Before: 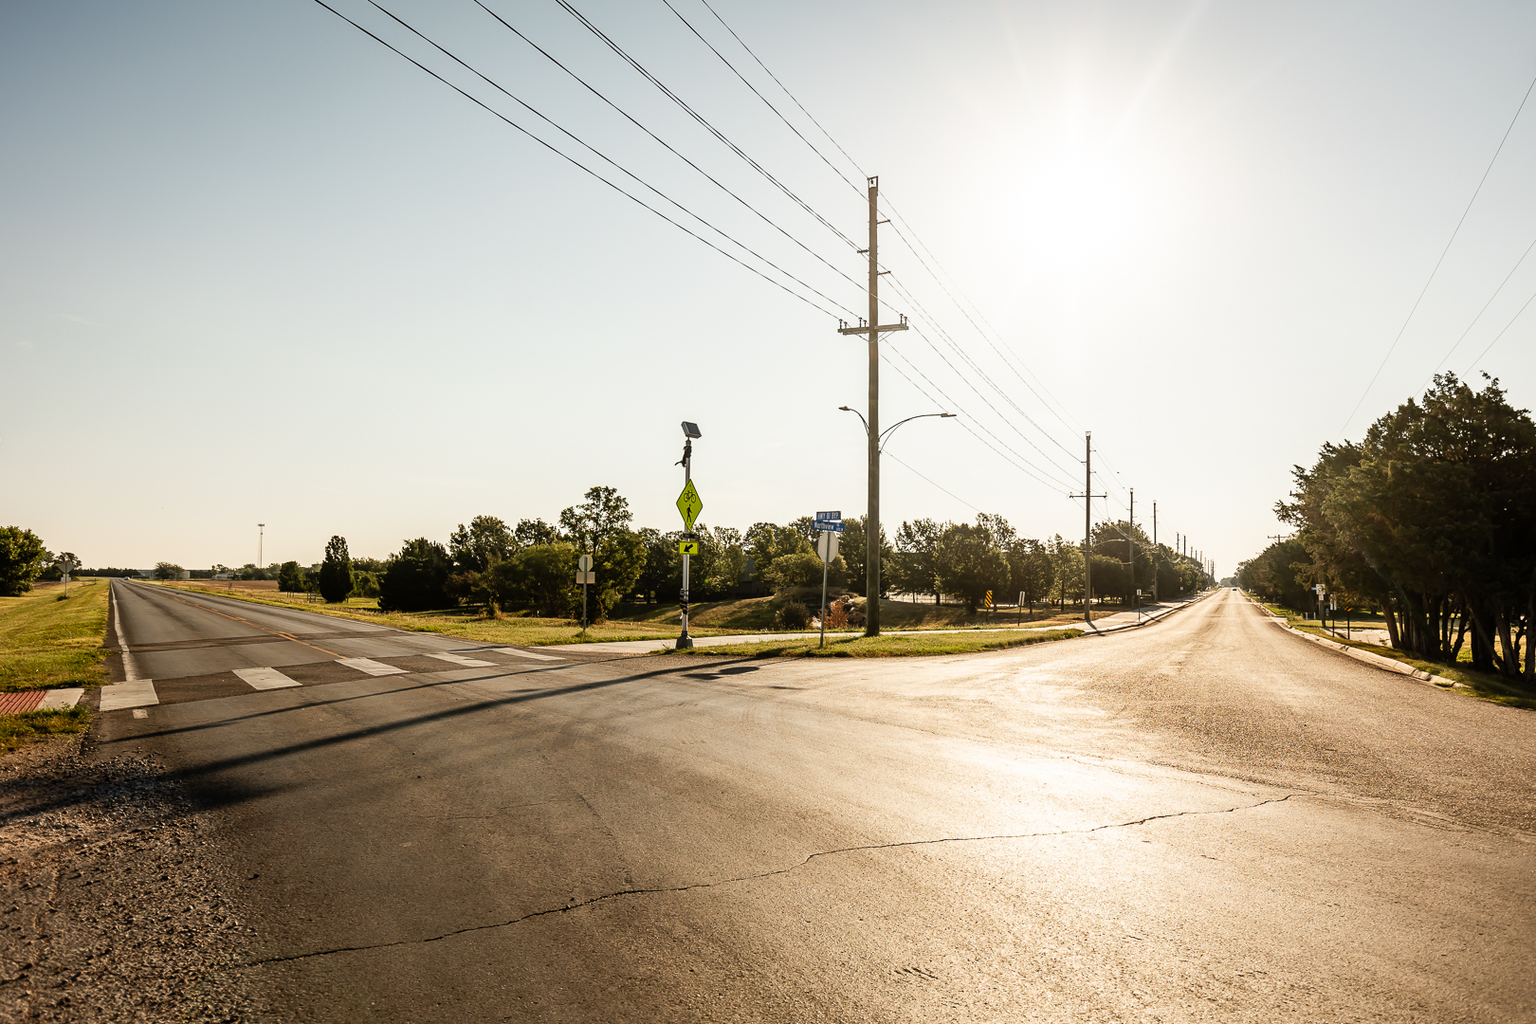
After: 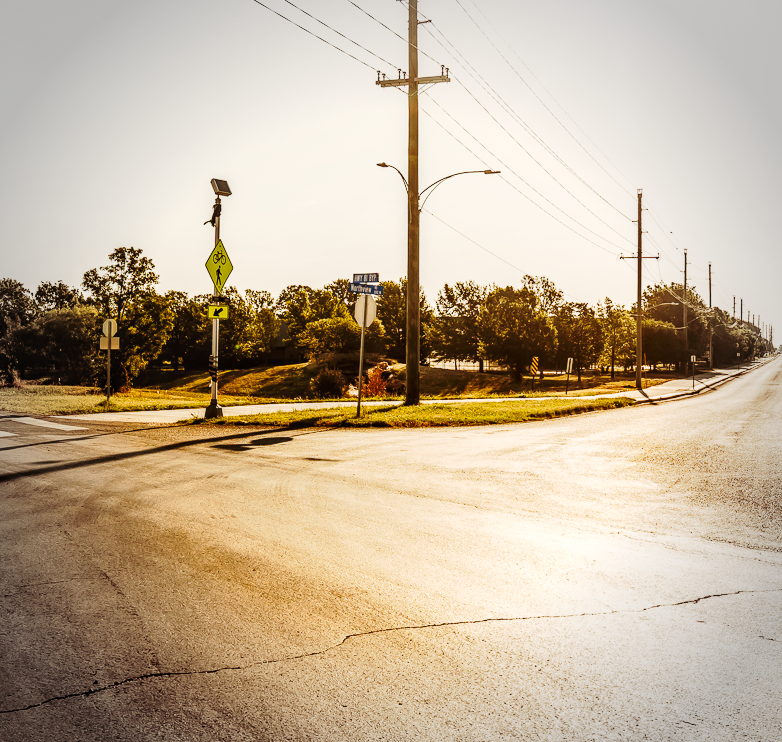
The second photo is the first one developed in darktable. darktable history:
tone curve: curves: ch0 [(0, 0) (0.003, 0.046) (0.011, 0.052) (0.025, 0.059) (0.044, 0.069) (0.069, 0.084) (0.1, 0.107) (0.136, 0.133) (0.177, 0.171) (0.224, 0.216) (0.277, 0.293) (0.335, 0.371) (0.399, 0.481) (0.468, 0.577) (0.543, 0.662) (0.623, 0.749) (0.709, 0.831) (0.801, 0.891) (0.898, 0.942) (1, 1)], preserve colors none
color balance rgb: shadows lift › chroma 4.41%, shadows lift › hue 27°, power › chroma 2.5%, power › hue 70°, highlights gain › chroma 1%, highlights gain › hue 27°, saturation formula JzAzBz (2021)
crop: left 31.379%, top 24.658%, right 20.326%, bottom 6.628%
local contrast: shadows 94%
tone equalizer: on, module defaults
vignetting: fall-off start 67.15%, brightness -0.442, saturation -0.691, width/height ratio 1.011, unbound false
